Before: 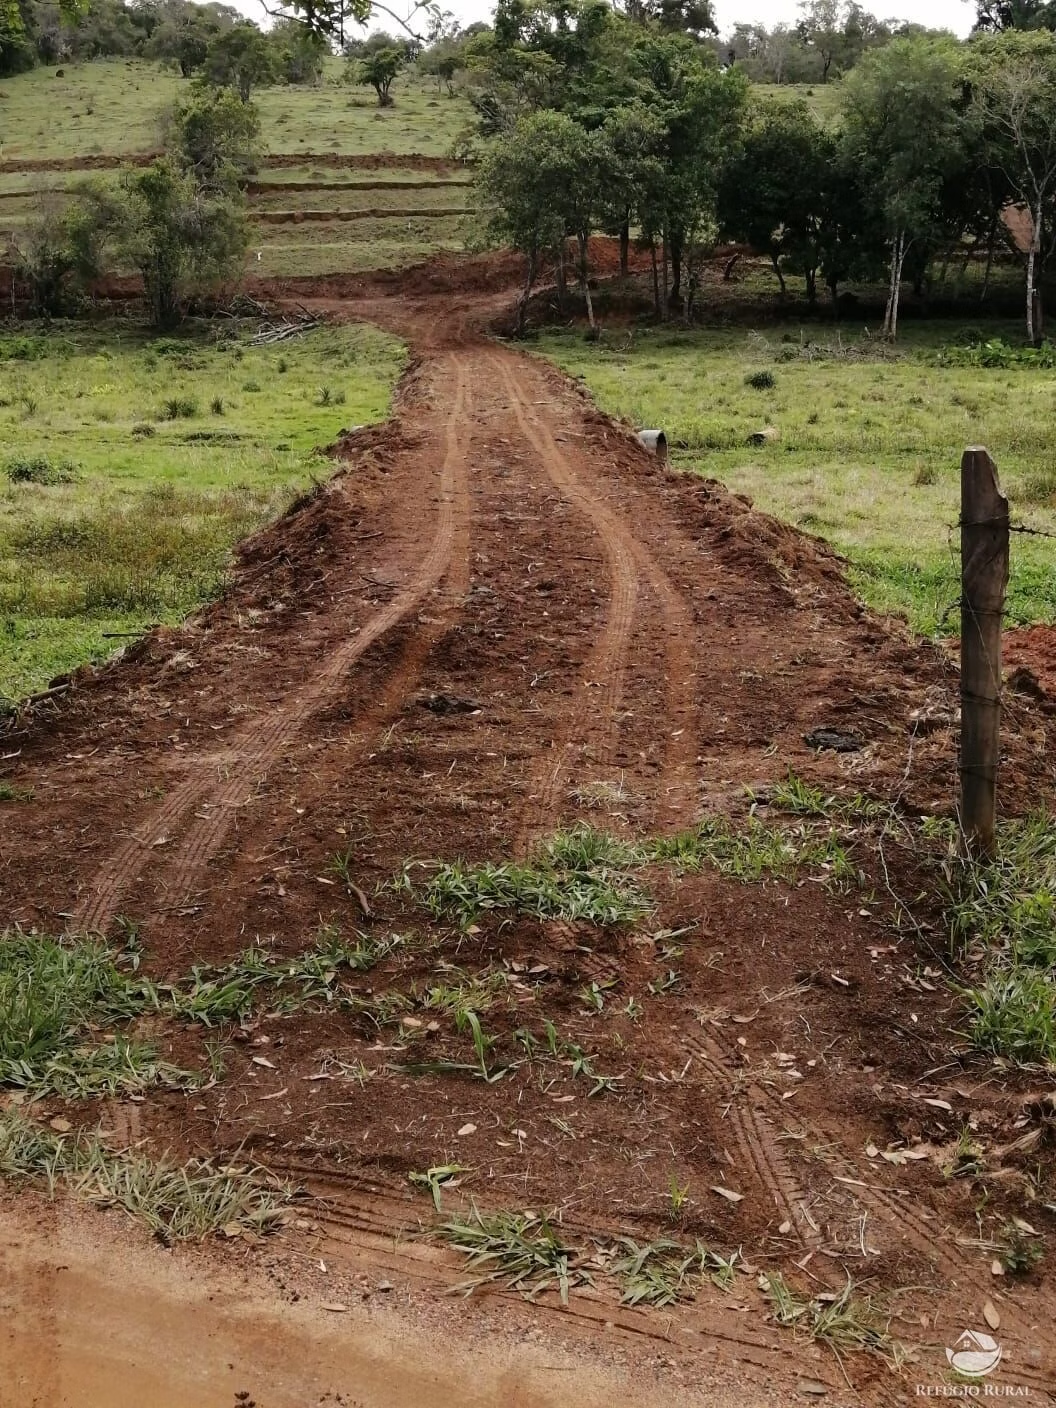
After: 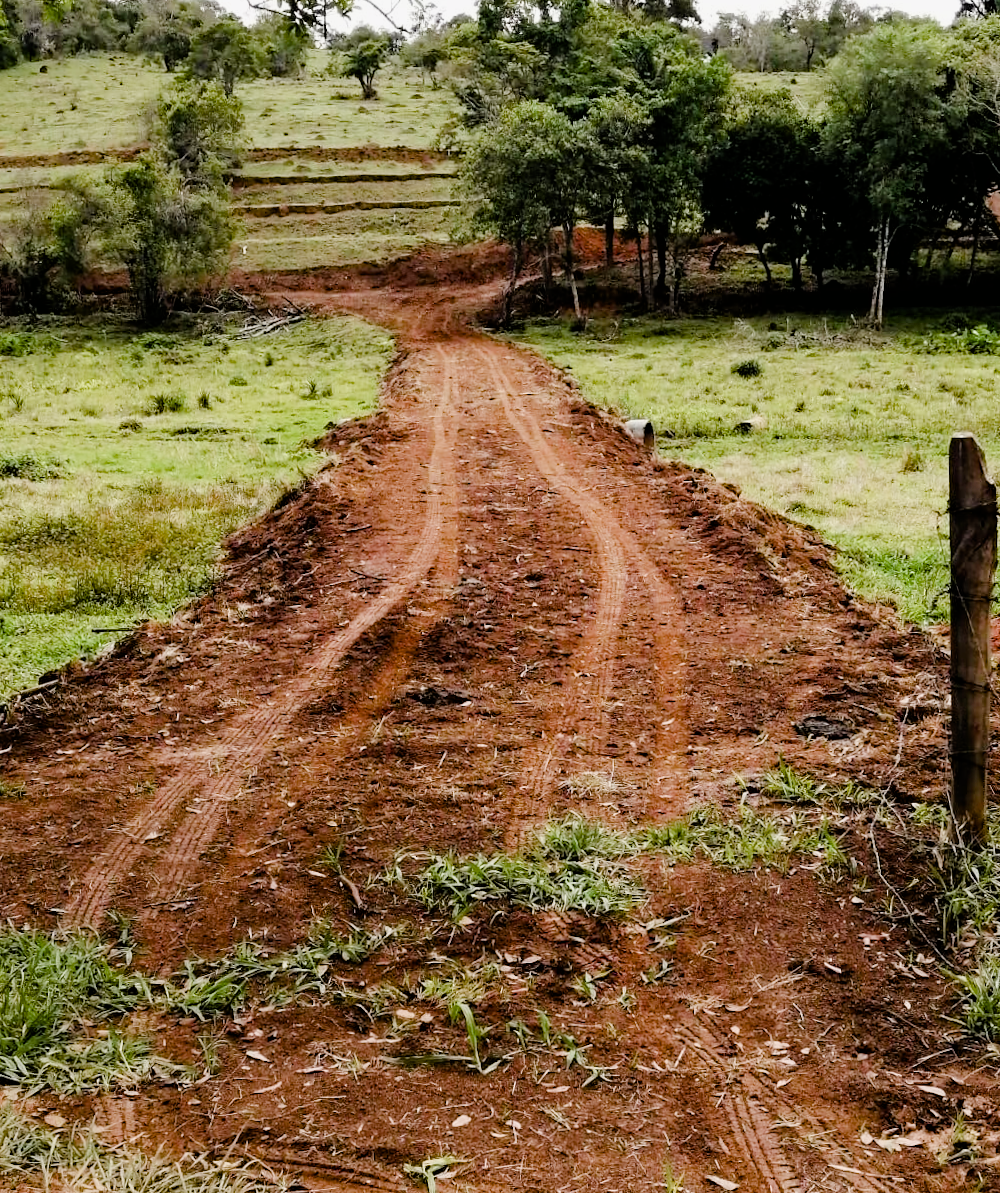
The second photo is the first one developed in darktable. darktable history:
color balance rgb: perceptual saturation grading › global saturation 24.704%, perceptual saturation grading › highlights -51.05%, perceptual saturation grading › mid-tones 19.157%, perceptual saturation grading › shadows 60.826%
exposure: exposure 0.791 EV, compensate highlight preservation false
filmic rgb: black relative exposure -5.04 EV, white relative exposure 3.97 EV, hardness 2.9, contrast 1.189
haze removal: compatibility mode true, adaptive false
crop and rotate: angle 0.589°, left 0.328%, right 3.623%, bottom 14.094%
